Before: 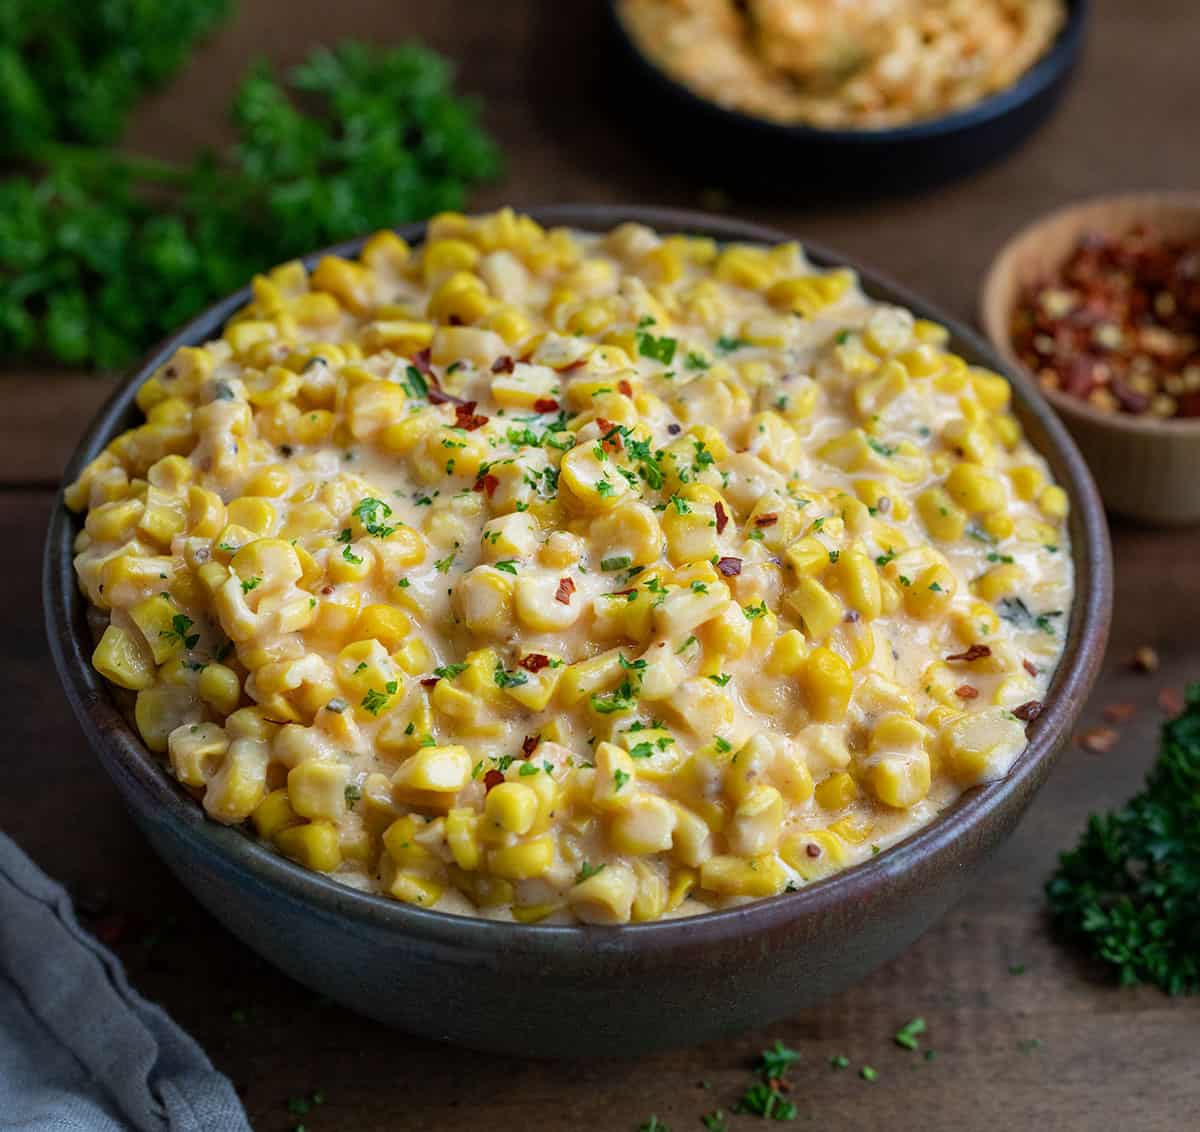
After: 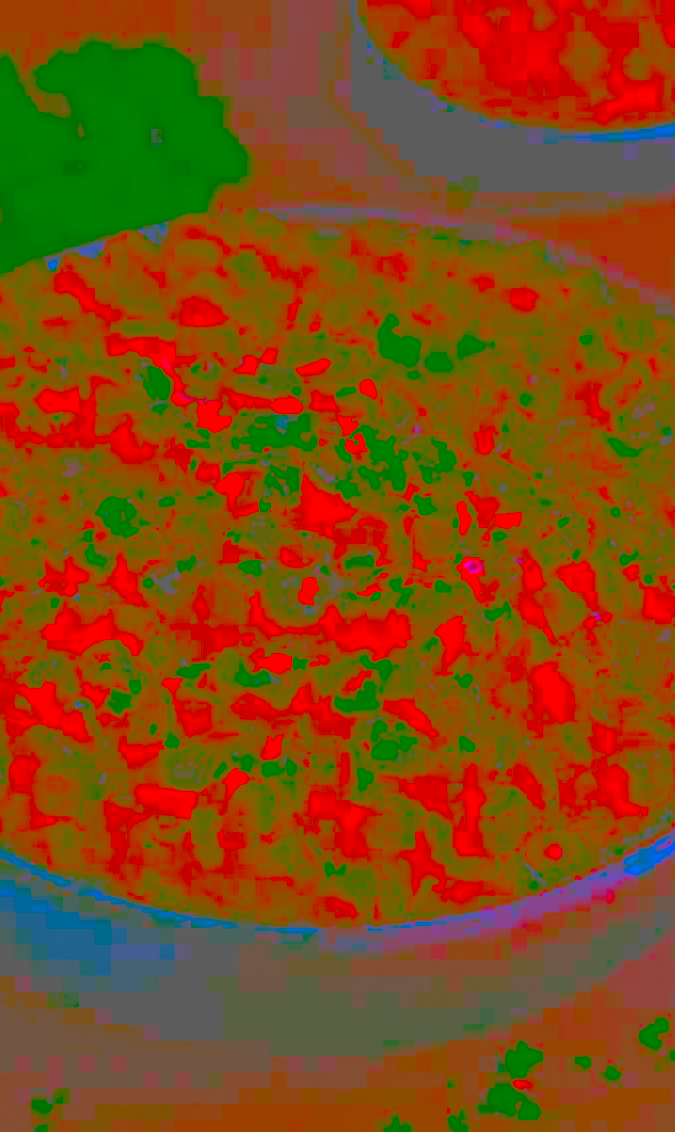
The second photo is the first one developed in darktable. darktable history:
contrast brightness saturation: contrast -0.99, brightness -0.17, saturation 0.75
crop: left 21.496%, right 22.254%
white balance: red 1, blue 1
exposure: black level correction 0, exposure 4 EV, compensate exposure bias true, compensate highlight preservation false
